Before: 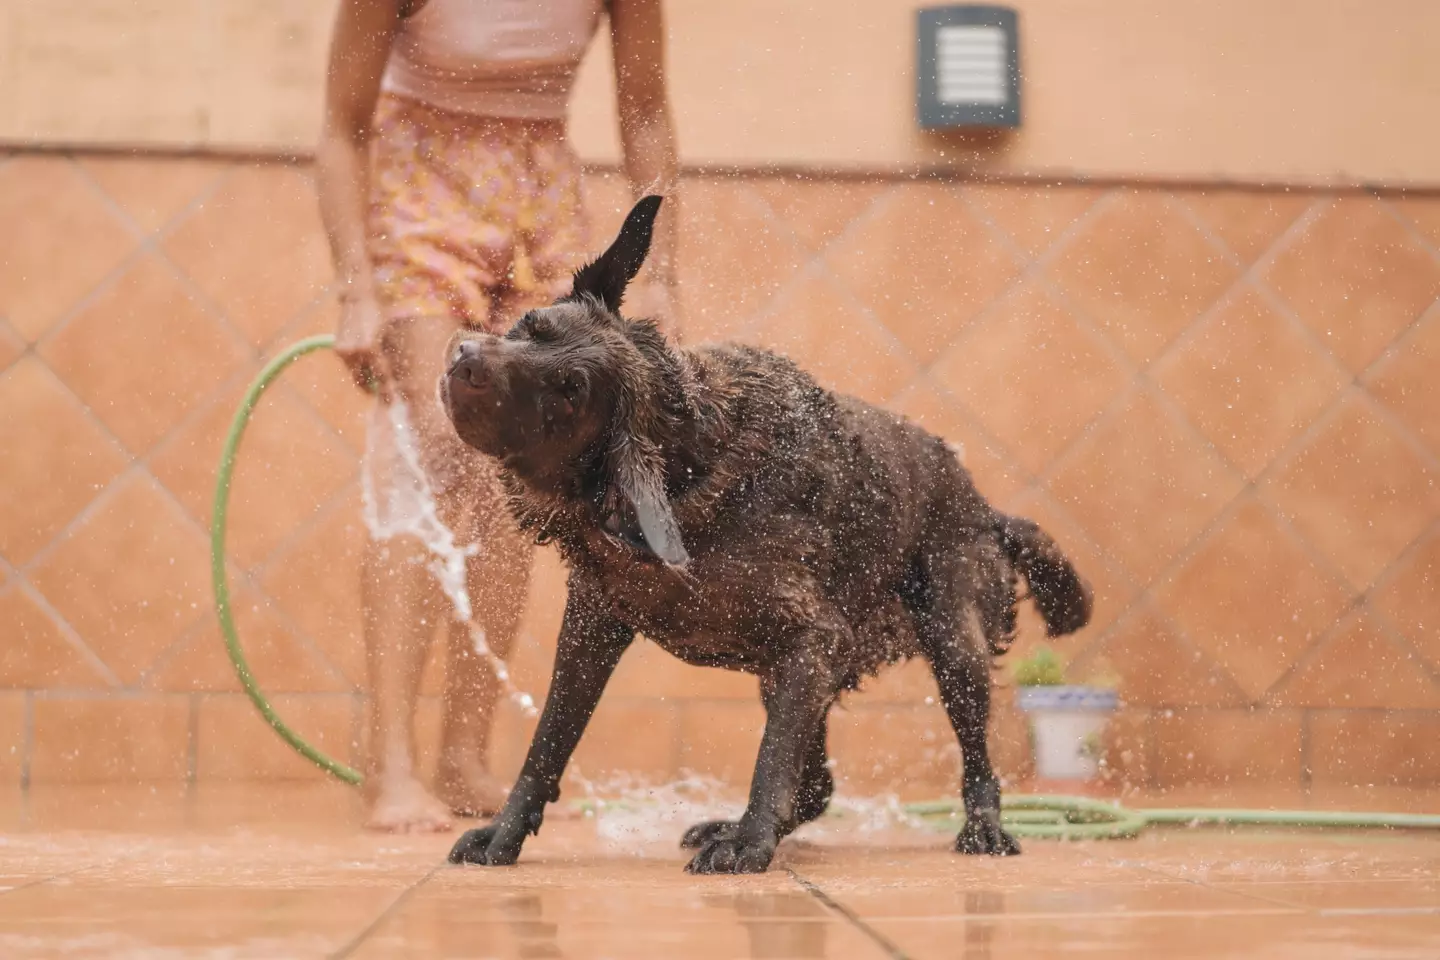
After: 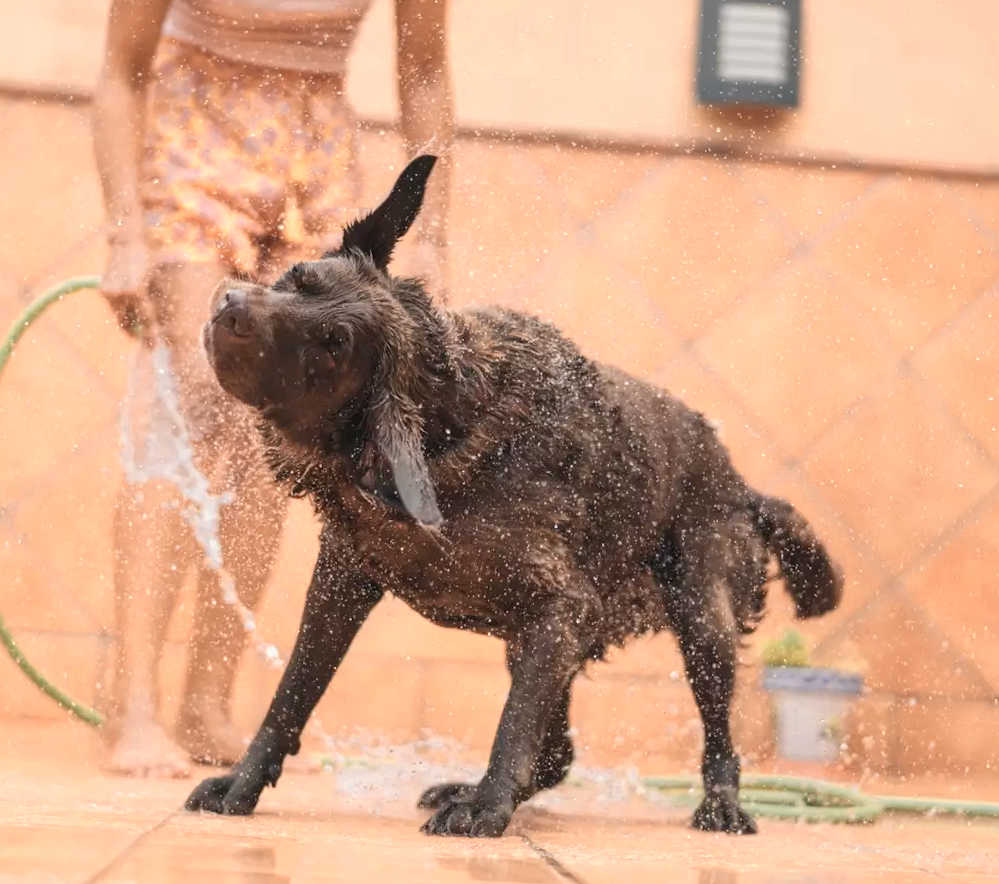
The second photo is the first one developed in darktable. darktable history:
color zones: curves: ch0 [(0.018, 0.548) (0.197, 0.654) (0.425, 0.447) (0.605, 0.658) (0.732, 0.579)]; ch1 [(0.105, 0.531) (0.224, 0.531) (0.386, 0.39) (0.618, 0.456) (0.732, 0.456) (0.956, 0.421)]; ch2 [(0.039, 0.583) (0.215, 0.465) (0.399, 0.544) (0.465, 0.548) (0.614, 0.447) (0.724, 0.43) (0.882, 0.623) (0.956, 0.632)]
exposure: black level correction 0.002, compensate exposure bias true, compensate highlight preservation false
crop and rotate: angle -3.28°, left 14.035%, top 0.024%, right 10.734%, bottom 0.047%
